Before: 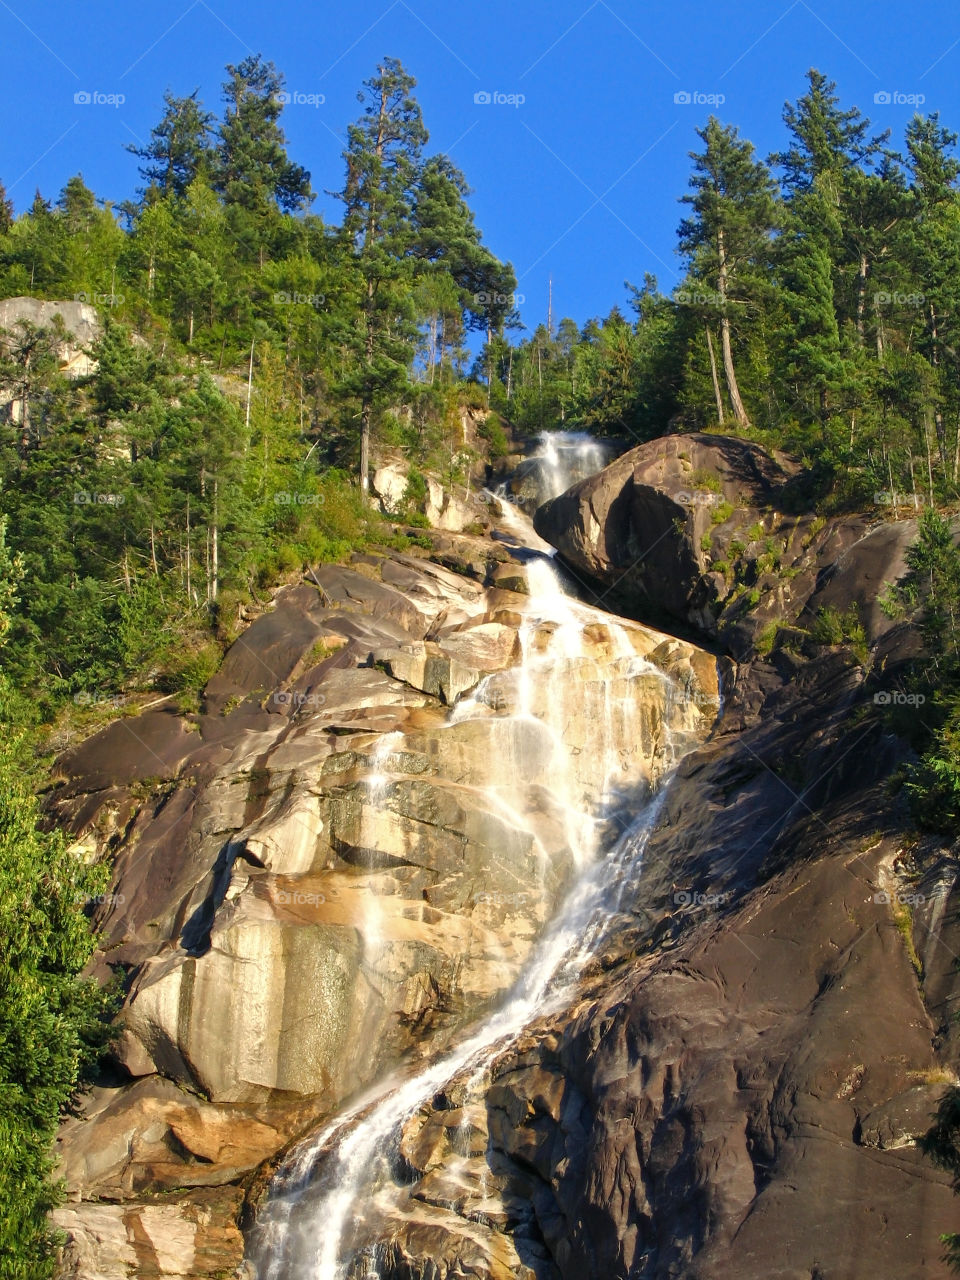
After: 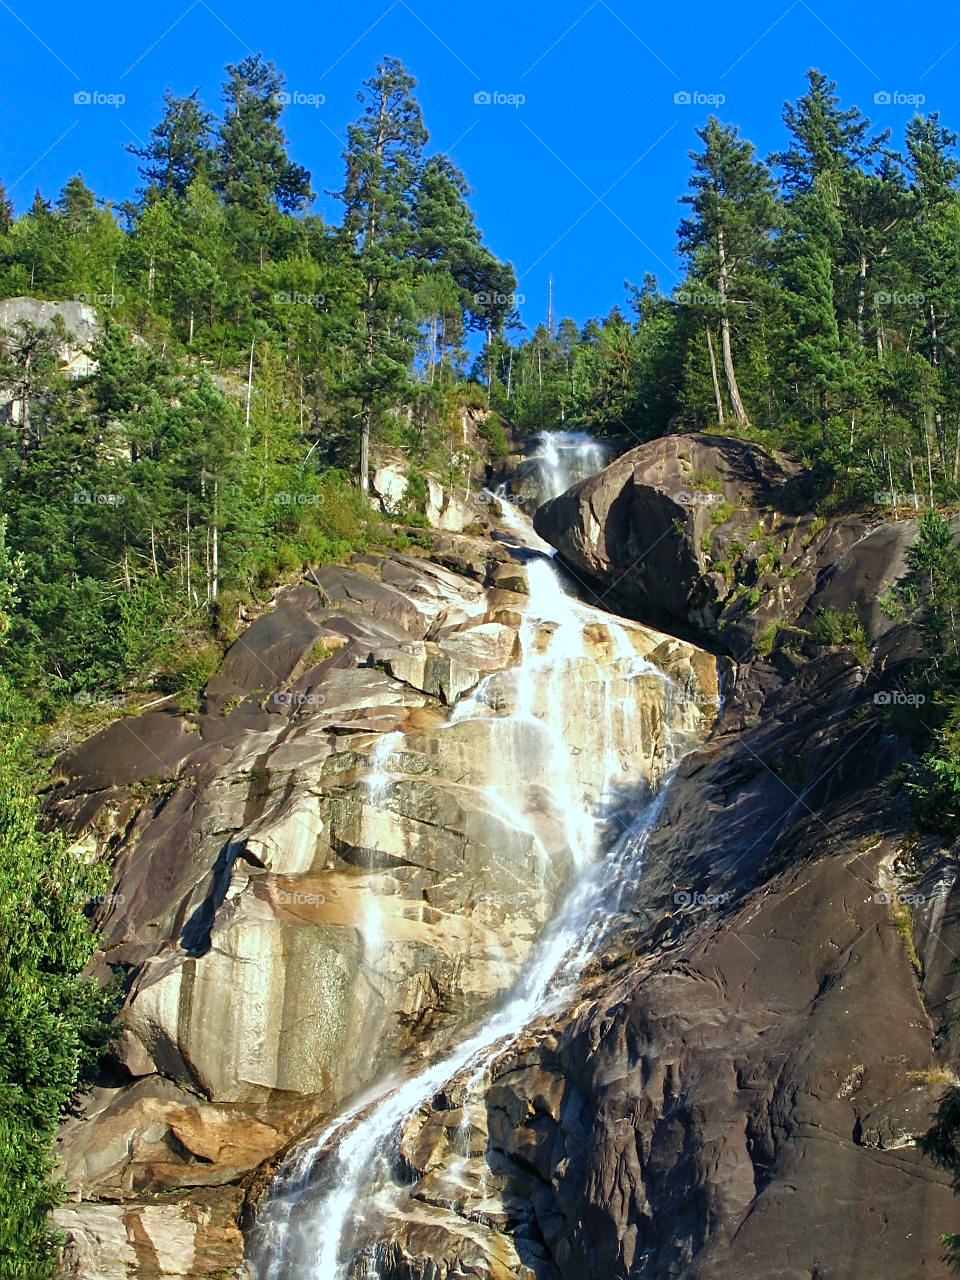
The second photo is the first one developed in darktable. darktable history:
color calibration: illuminant Planckian (black body), x 0.375, y 0.373, temperature 4117 K
sharpen: on, module defaults
